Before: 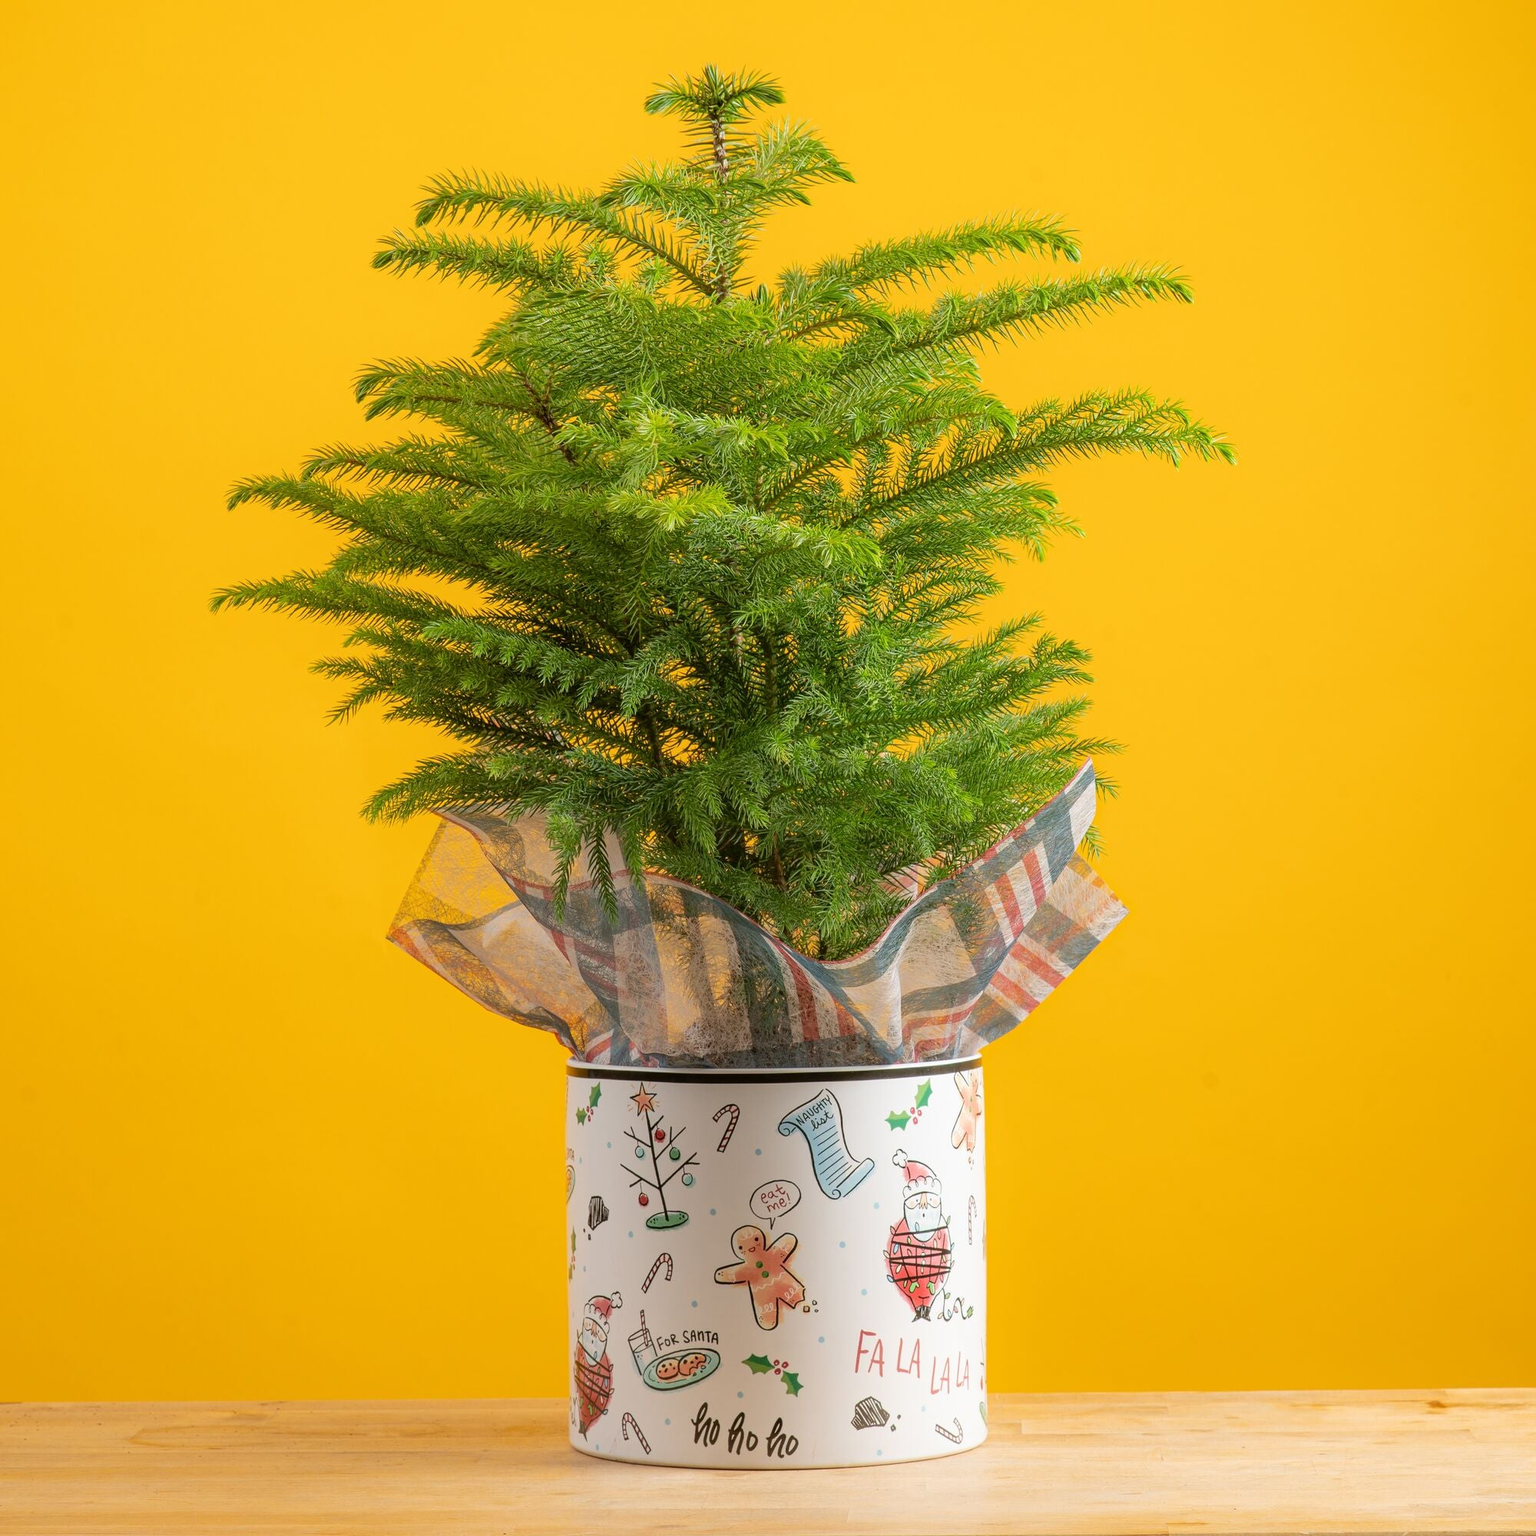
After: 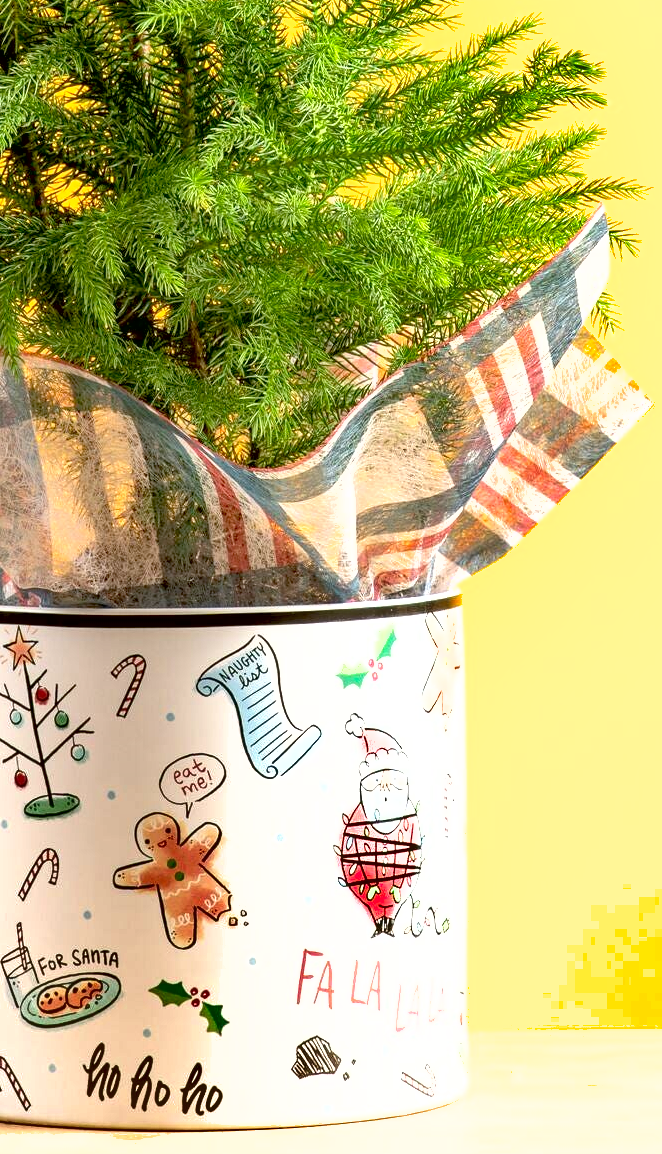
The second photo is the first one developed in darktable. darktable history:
shadows and highlights: low approximation 0.01, soften with gaussian
exposure: black level correction 0.01, exposure 1 EV, compensate highlight preservation false
crop: left 40.878%, top 39.176%, right 25.993%, bottom 3.081%
